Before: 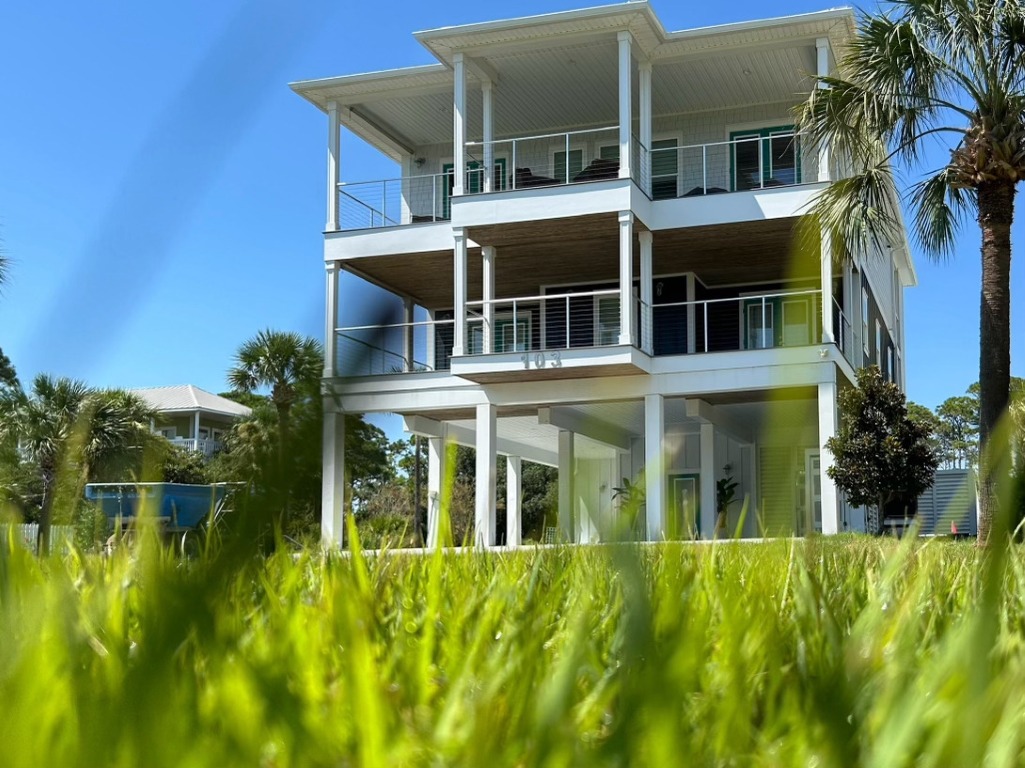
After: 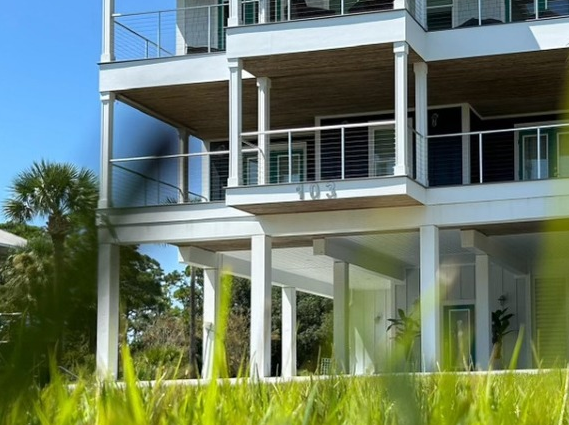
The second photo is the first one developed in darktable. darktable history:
crop and rotate: left 22.042%, top 22.038%, right 22.402%, bottom 22.599%
